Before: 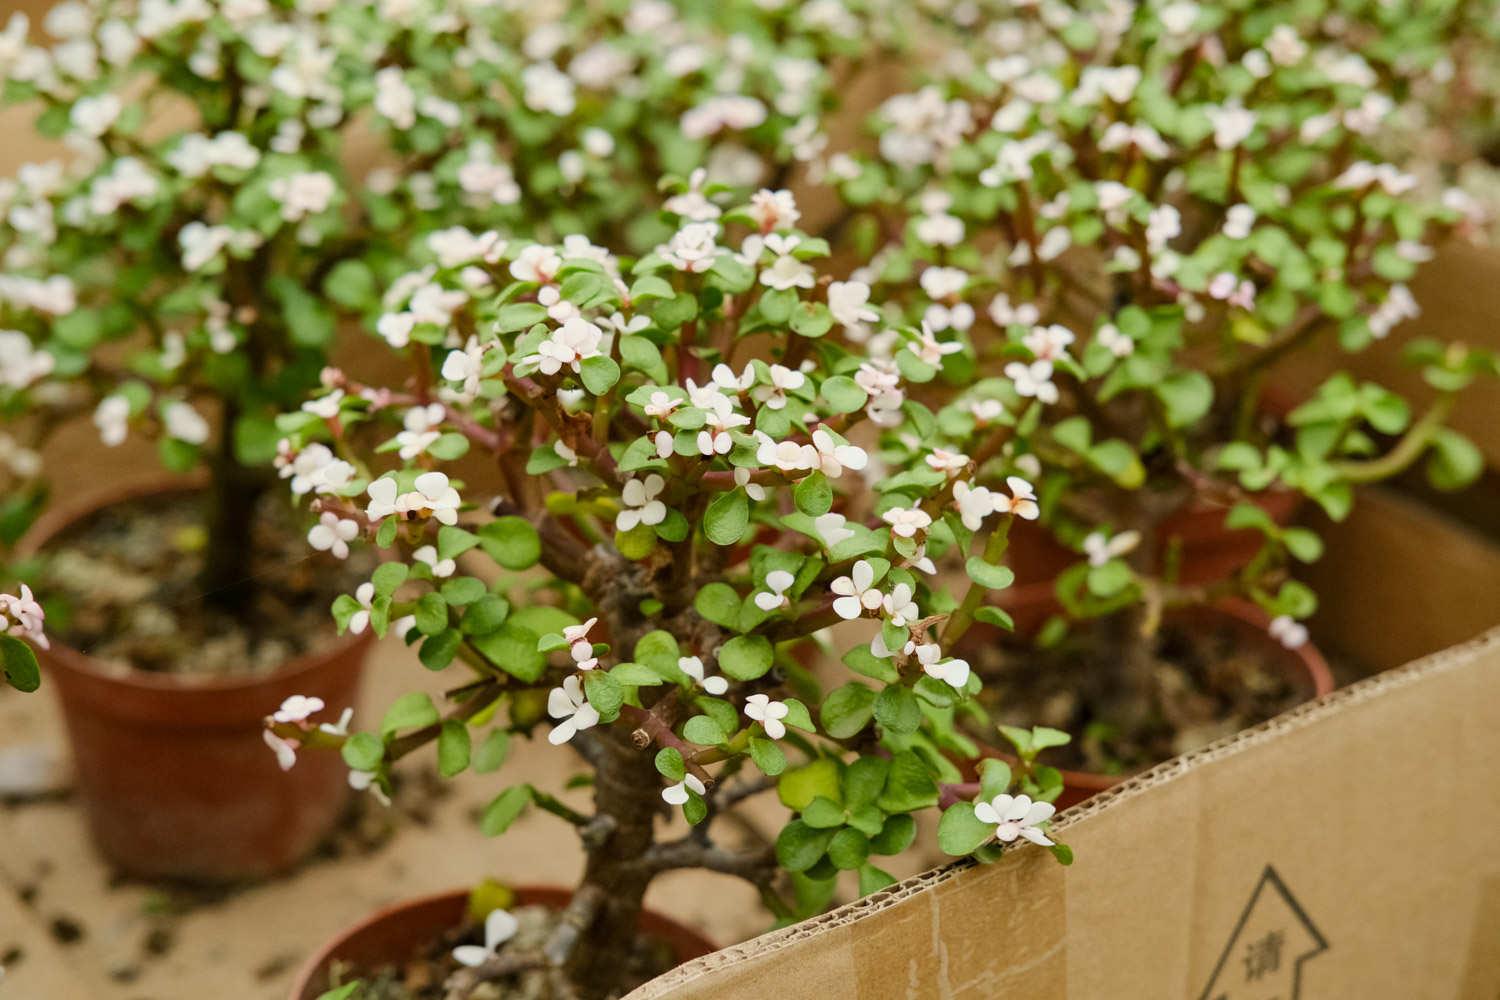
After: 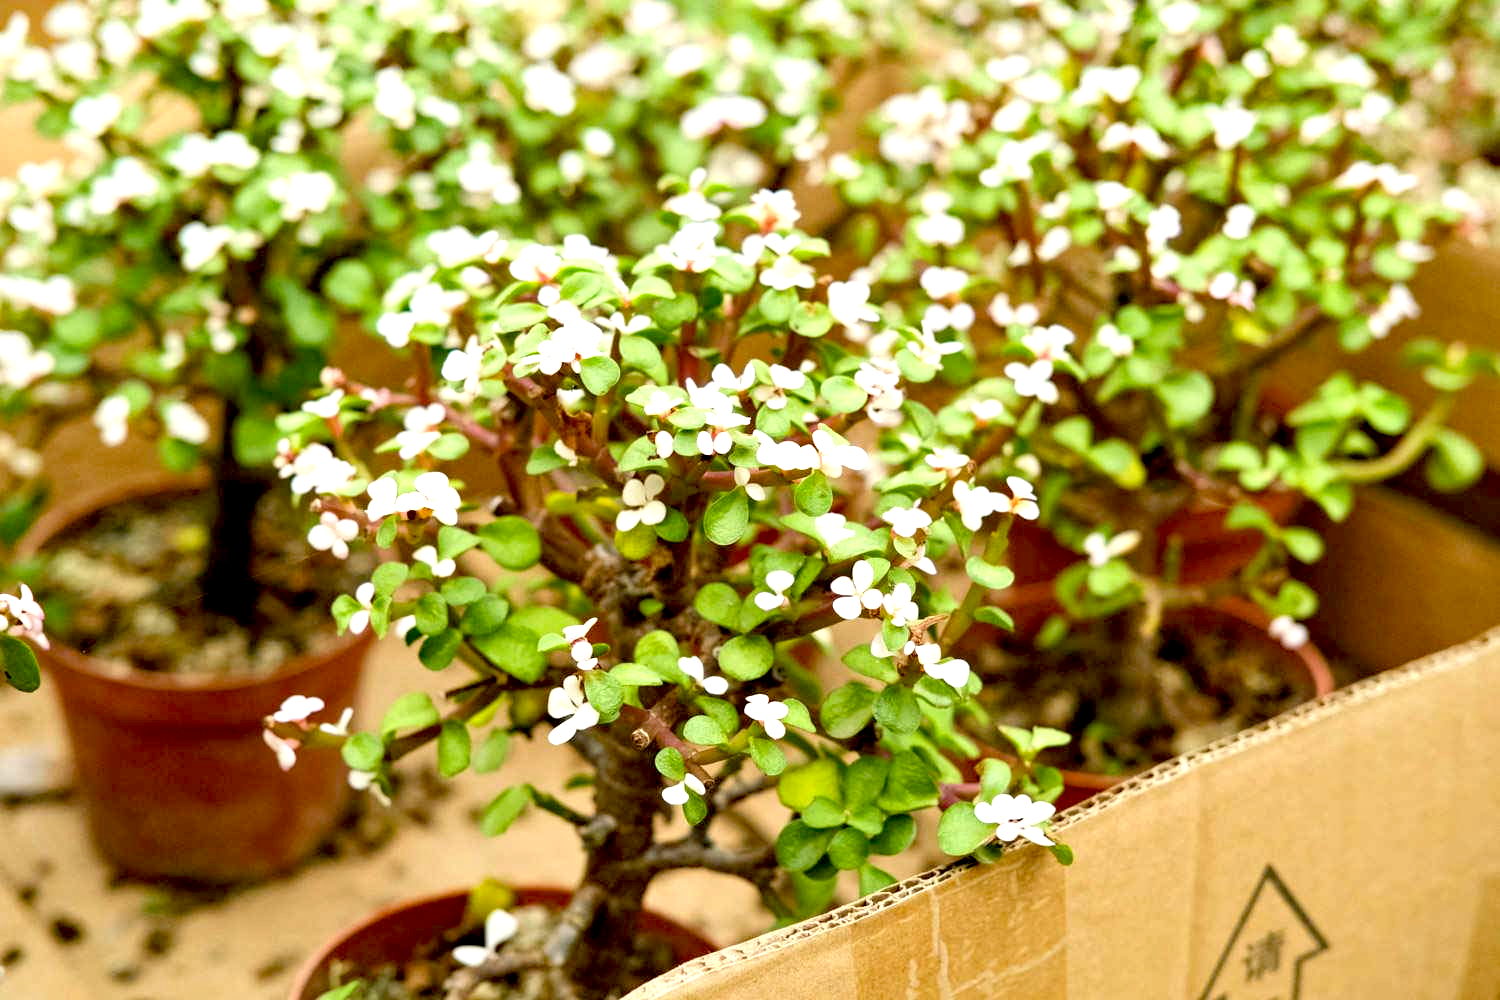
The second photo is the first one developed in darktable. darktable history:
exposure: black level correction 0.01, exposure 1 EV, compensate highlight preservation false
haze removal: adaptive false
